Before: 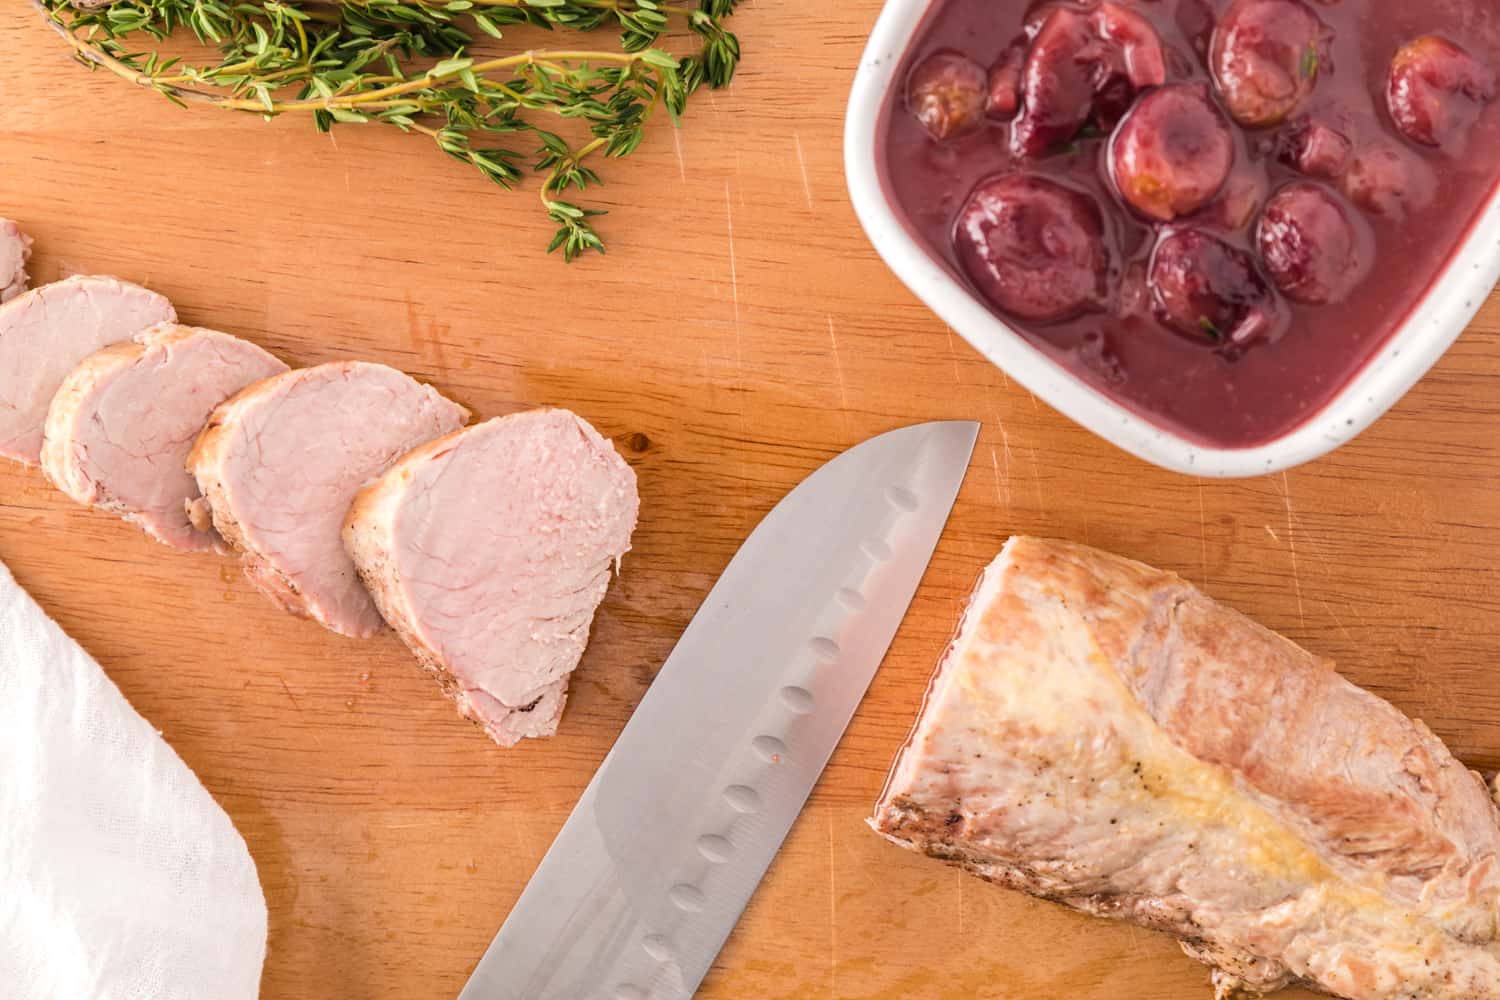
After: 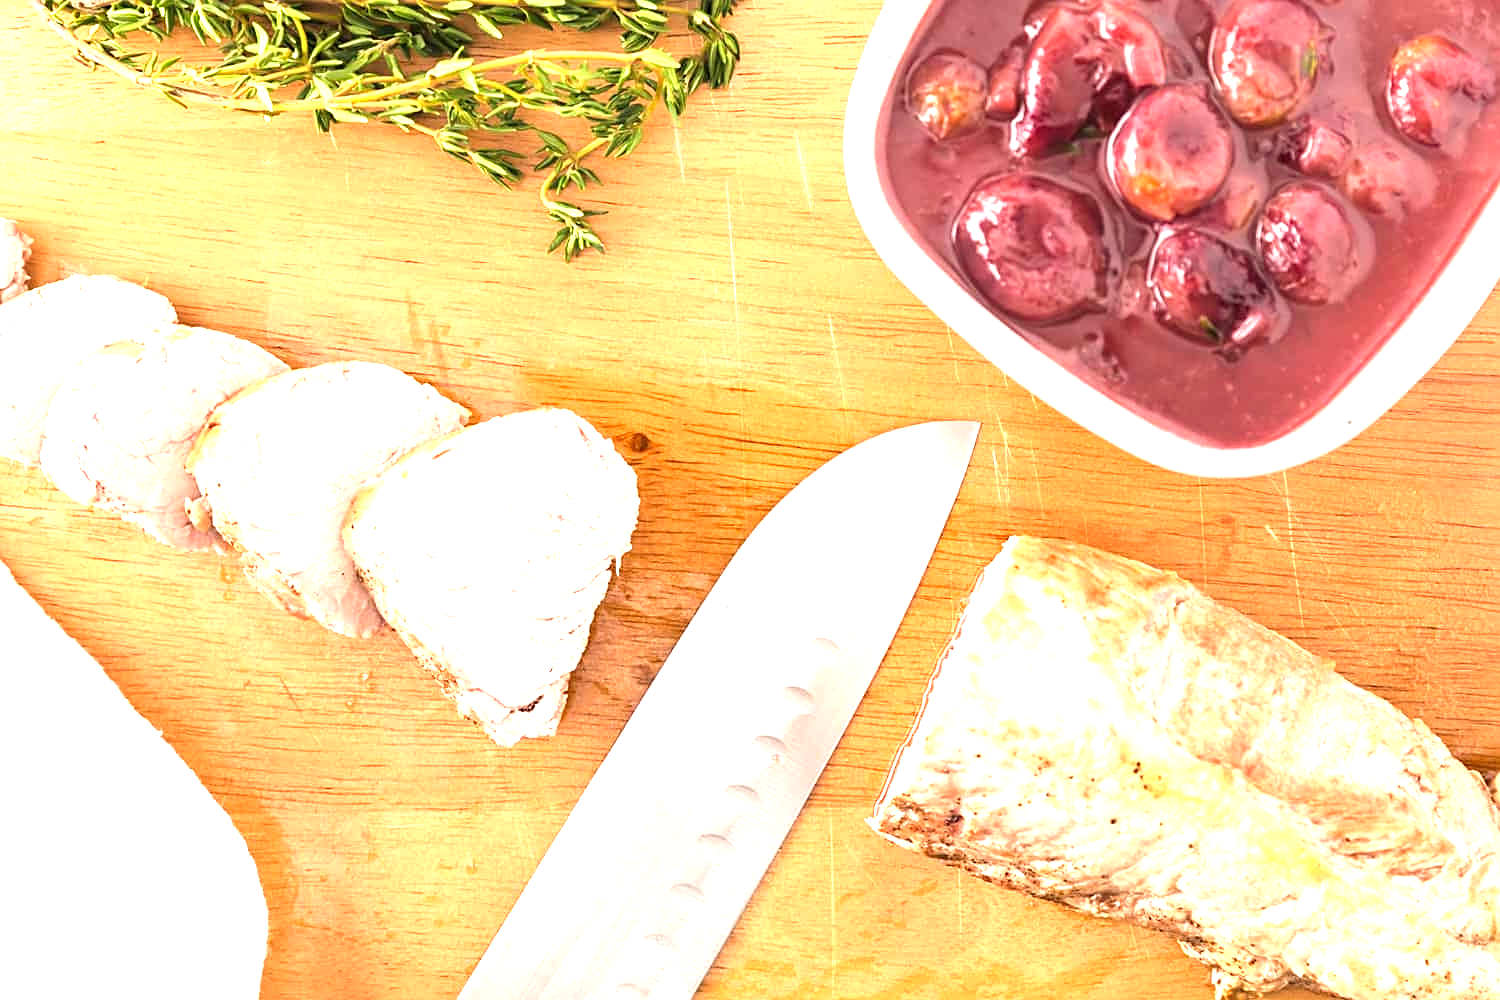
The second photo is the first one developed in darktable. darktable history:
tone equalizer: edges refinement/feathering 500, mask exposure compensation -1.57 EV, preserve details no
exposure: black level correction 0, exposure 1.459 EV, compensate exposure bias true, compensate highlight preservation false
sharpen: on, module defaults
color correction: highlights b* 3.02
